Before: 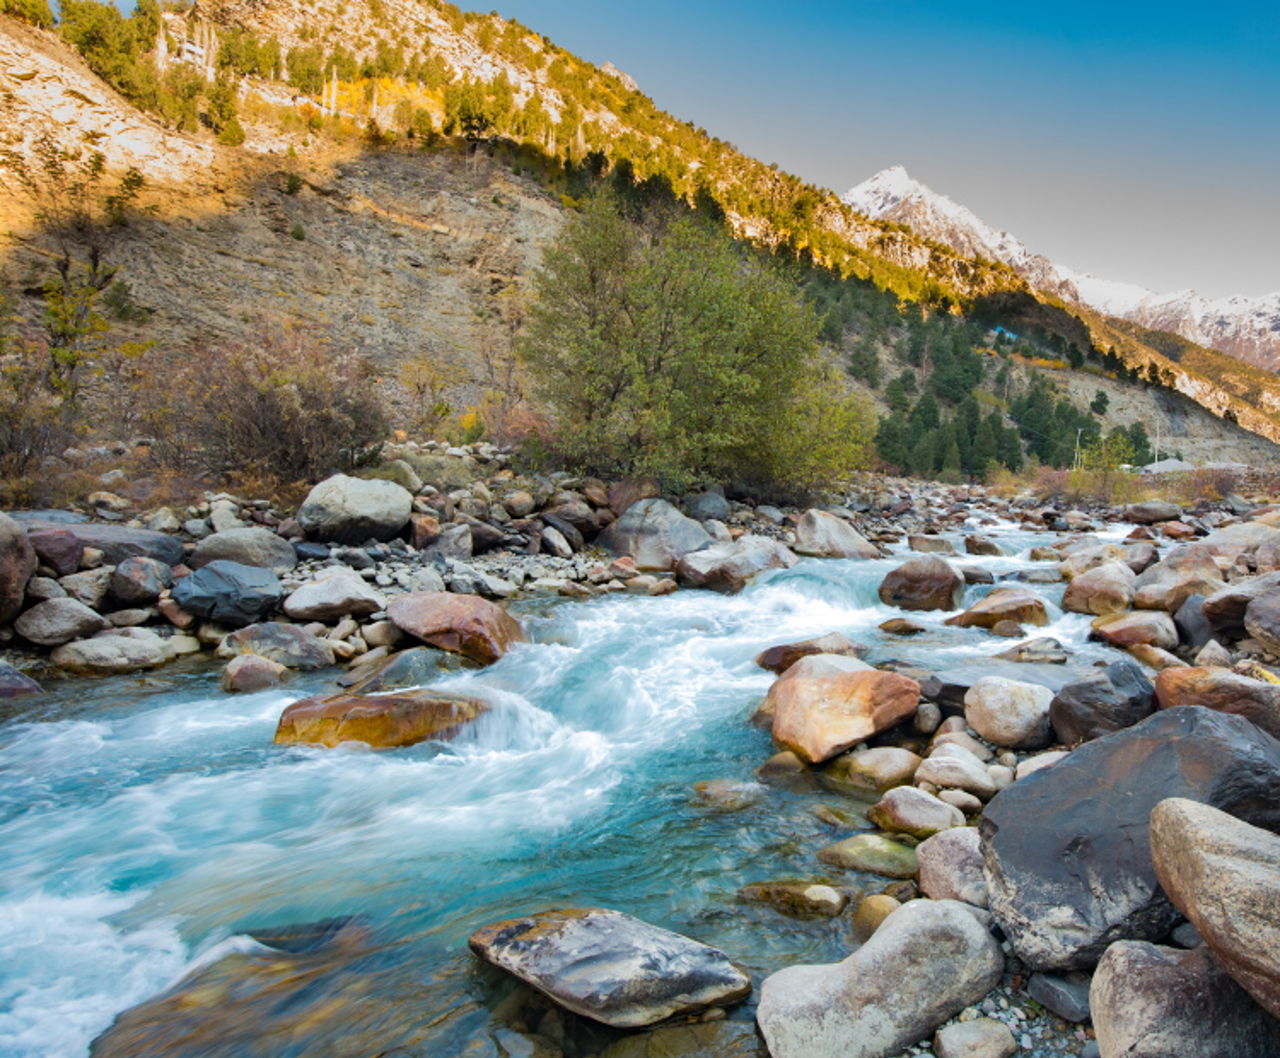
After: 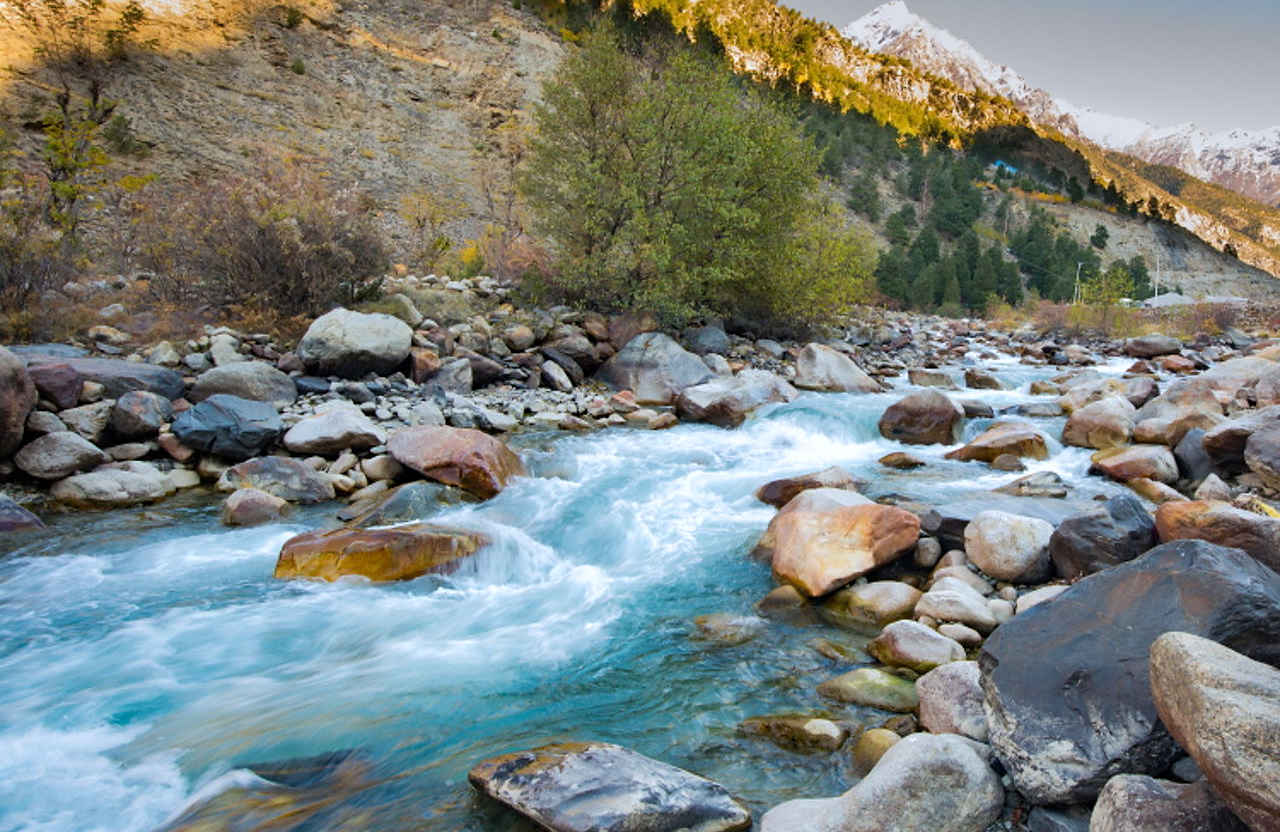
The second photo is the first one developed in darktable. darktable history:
sharpen: radius 1, threshold 1
crop and rotate: top 15.774%, bottom 5.506%
white balance: red 0.976, blue 1.04
